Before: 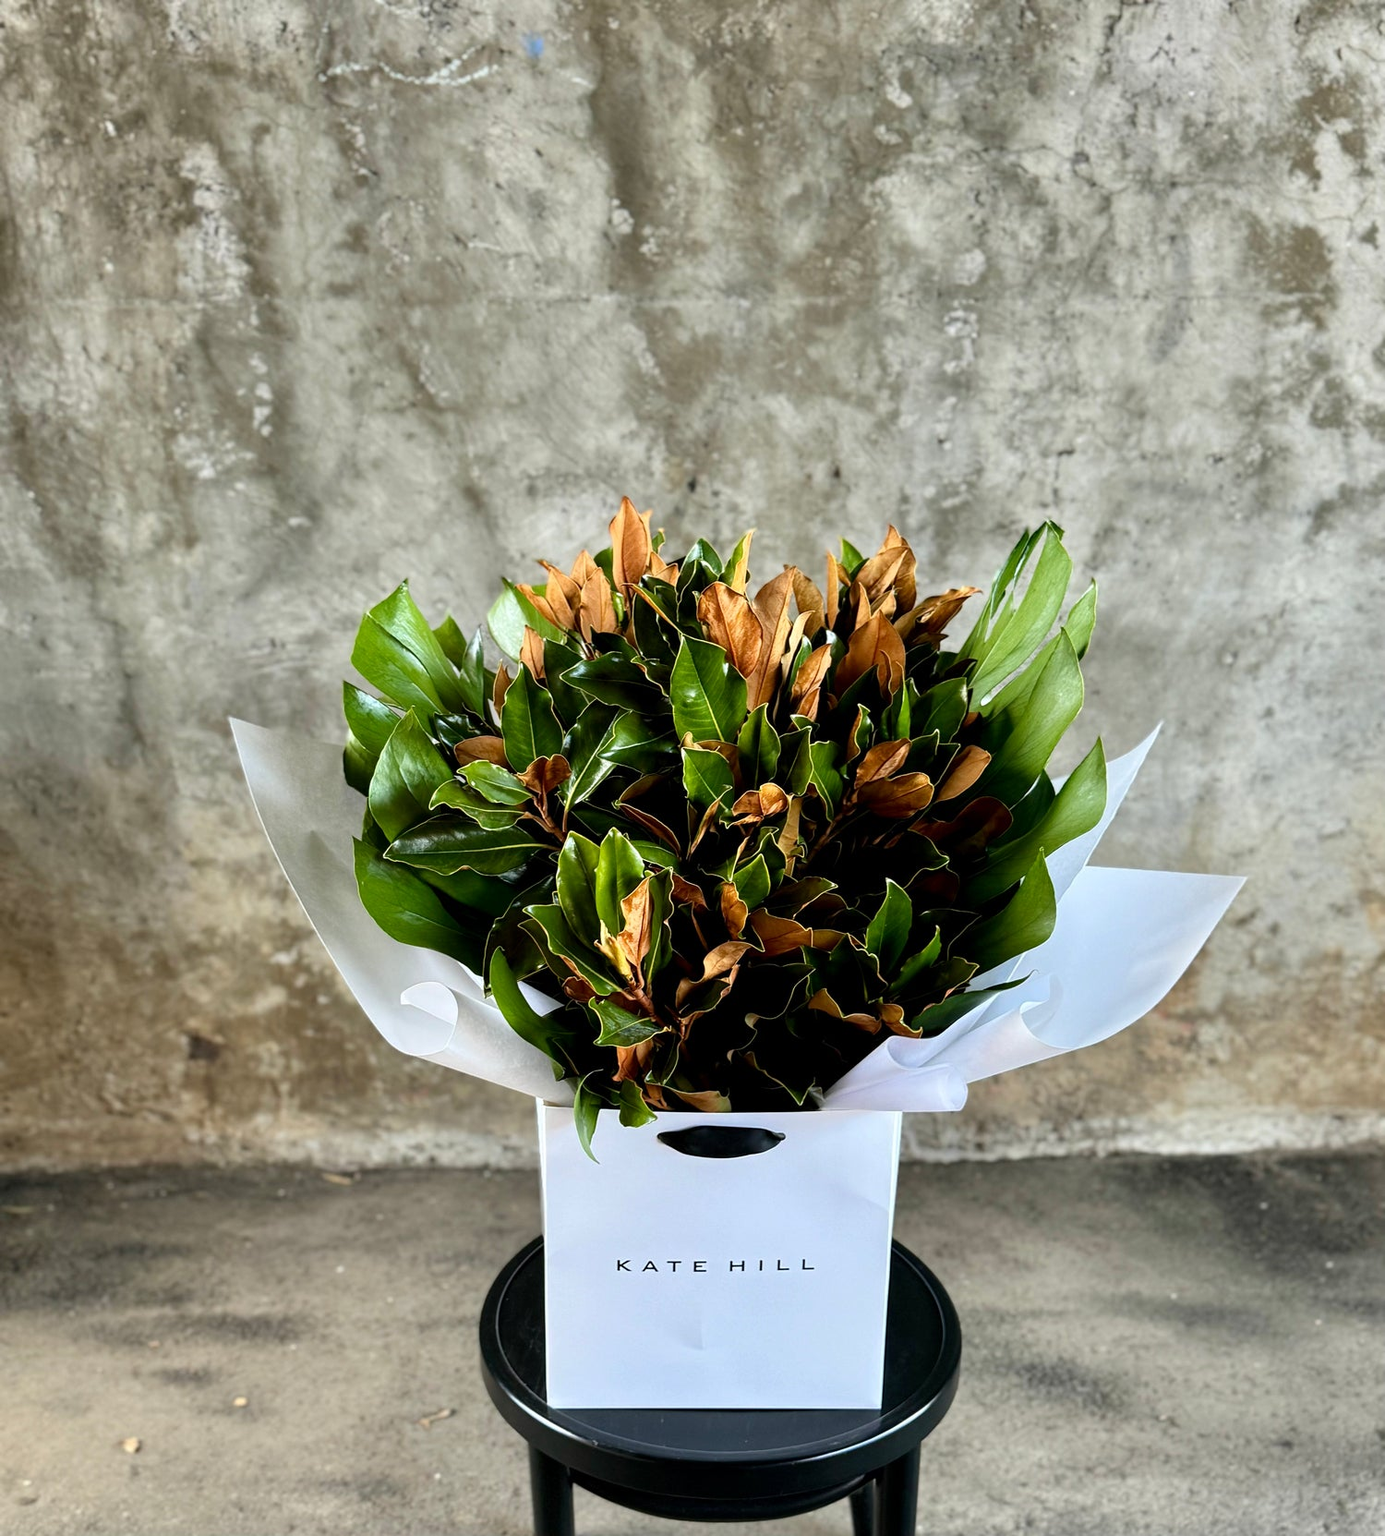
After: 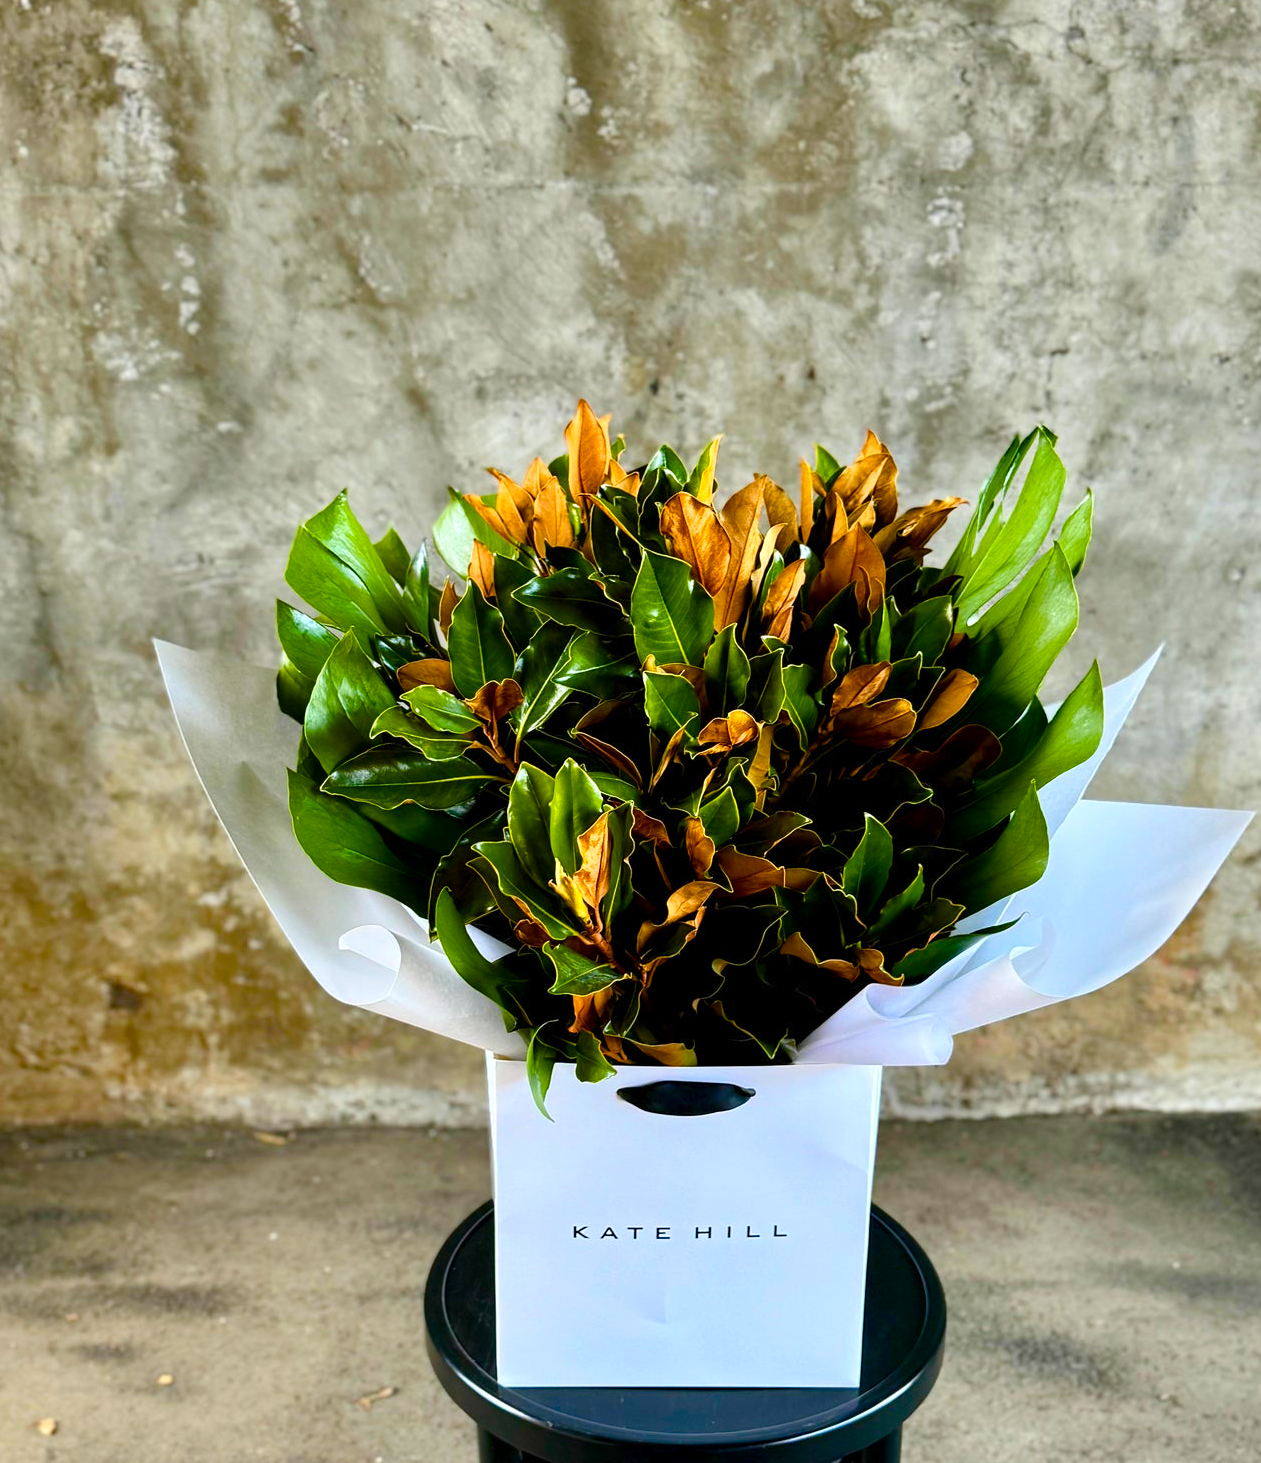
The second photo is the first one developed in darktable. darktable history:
crop: left 6.38%, top 8.356%, right 9.534%, bottom 3.63%
color balance rgb: highlights gain › luminance 17.386%, linear chroma grading › global chroma 49.734%, perceptual saturation grading › global saturation 20%, perceptual saturation grading › highlights -25.118%, perceptual saturation grading › shadows 49.473%, global vibrance -16.49%, contrast -6.564%
